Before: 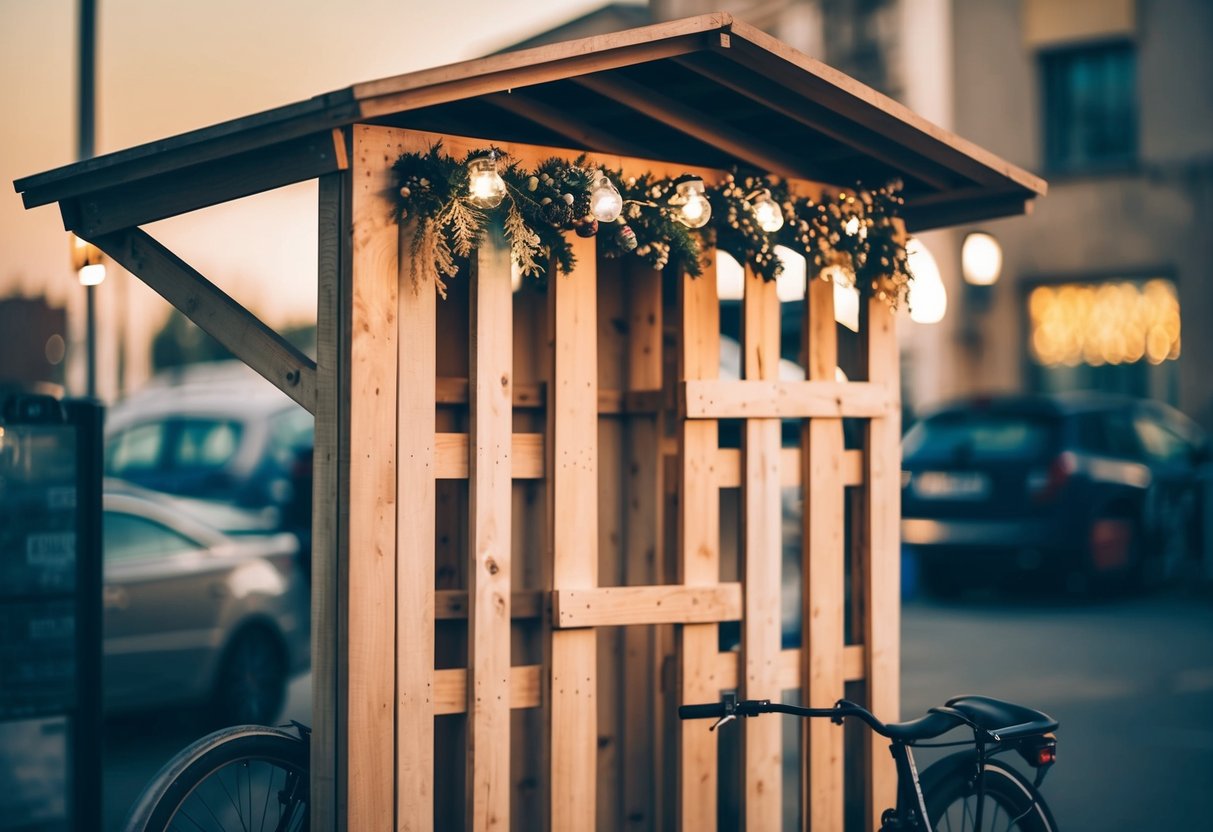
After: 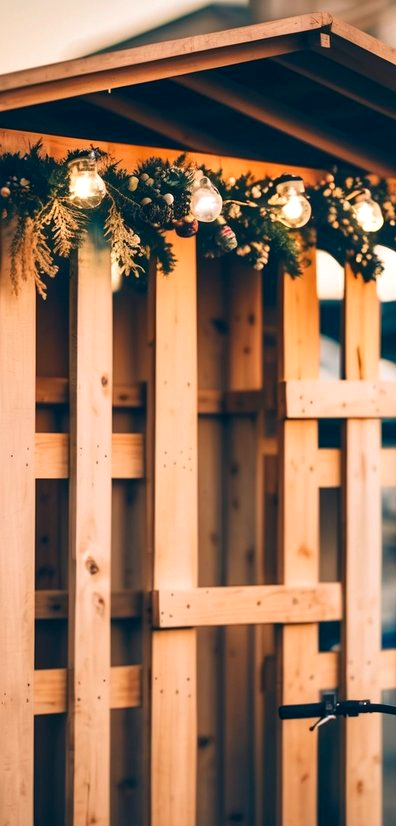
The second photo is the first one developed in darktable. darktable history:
crop: left 33.041%, right 33.495%
shadows and highlights: shadows 52.22, highlights -28.42, soften with gaussian
local contrast: highlights 106%, shadows 98%, detail 119%, midtone range 0.2
contrast brightness saturation: contrast 0.086, saturation 0.283
